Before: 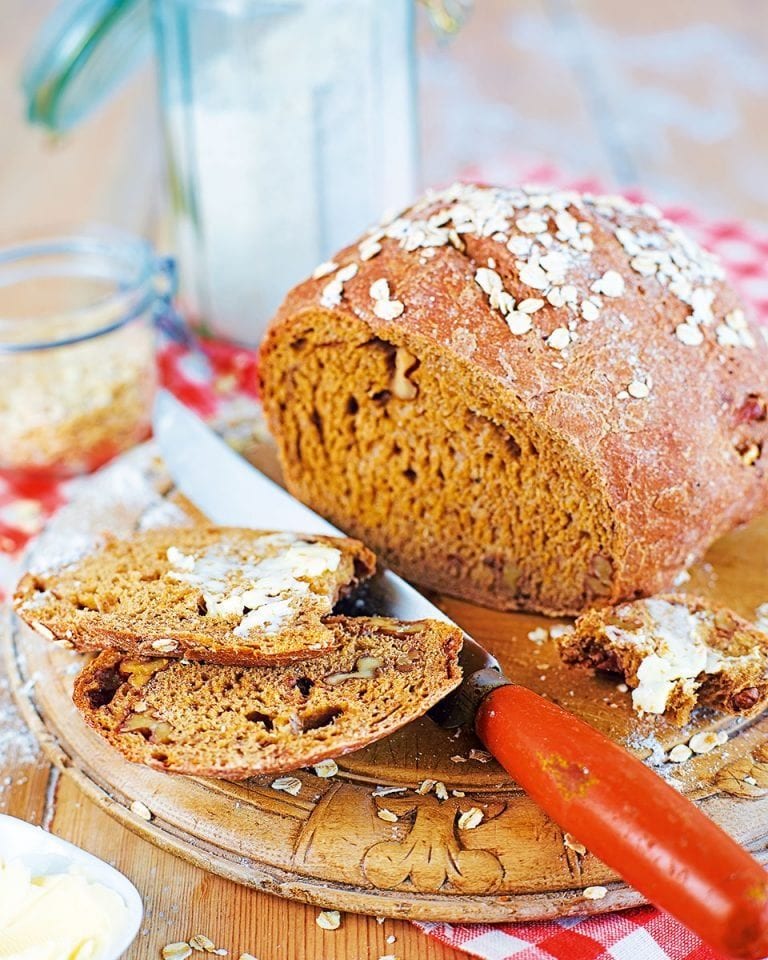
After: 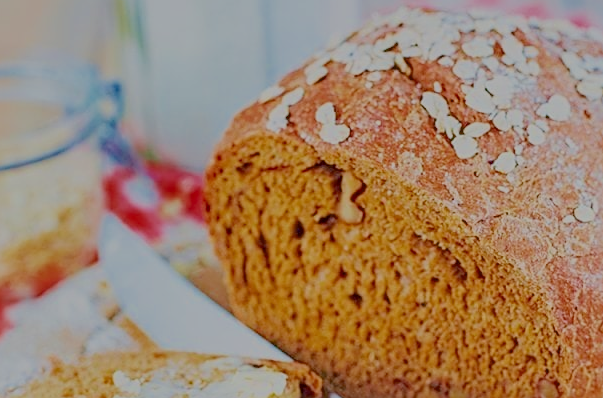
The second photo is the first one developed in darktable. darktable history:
crop: left 7.036%, top 18.398%, right 14.379%, bottom 40.043%
local contrast: detail 130%
filmic rgb: black relative exposure -16 EV, white relative exposure 8 EV, threshold 3 EV, hardness 4.17, latitude 50%, contrast 0.5, color science v5 (2021), contrast in shadows safe, contrast in highlights safe, enable highlight reconstruction true
sharpen: on, module defaults
